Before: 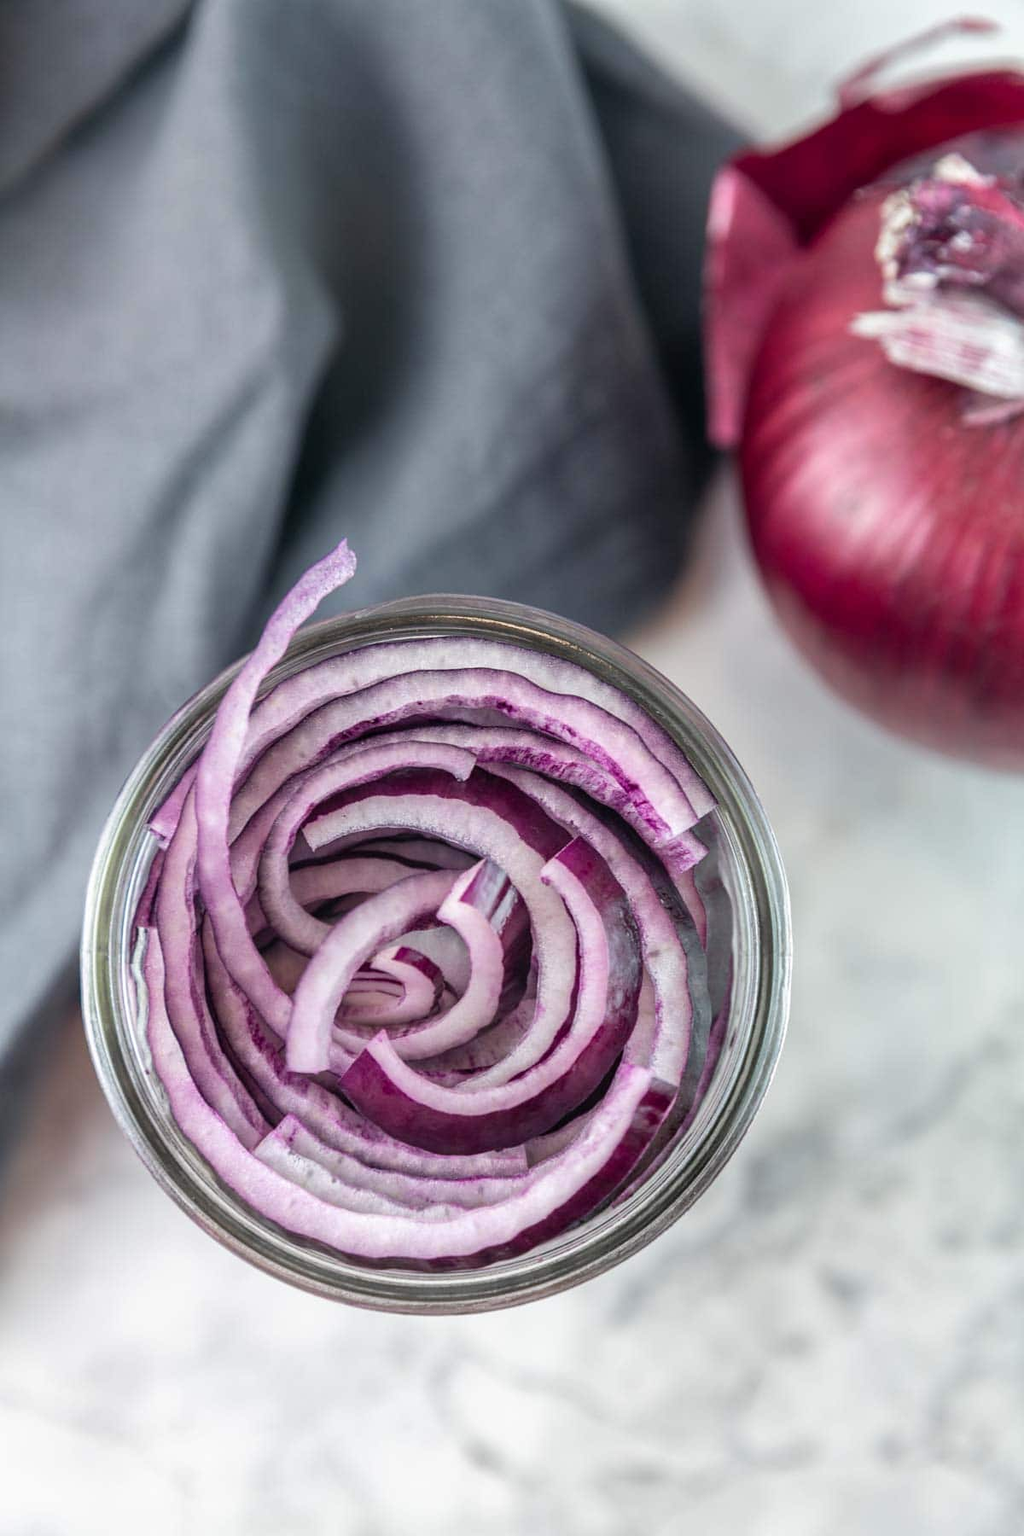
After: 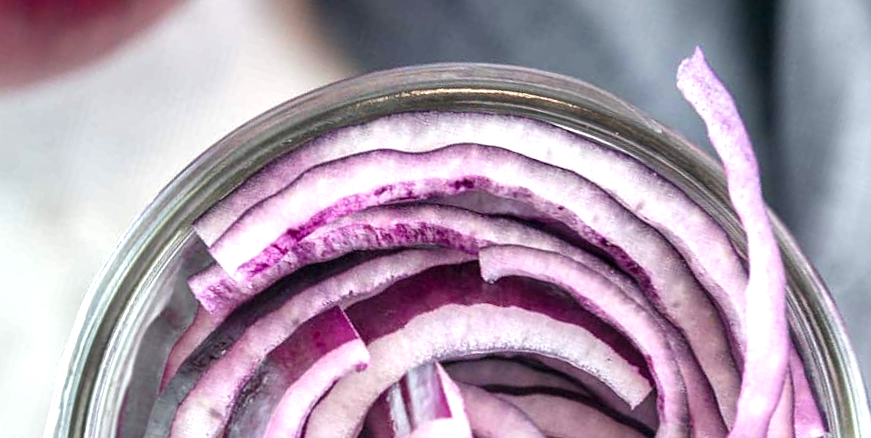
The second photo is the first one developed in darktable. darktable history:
local contrast: mode bilateral grid, contrast 20, coarseness 50, detail 141%, midtone range 0.2
crop and rotate: angle 16.12°, top 30.835%, bottom 35.653%
exposure: black level correction 0, exposure 0.6 EV, compensate highlight preservation false
